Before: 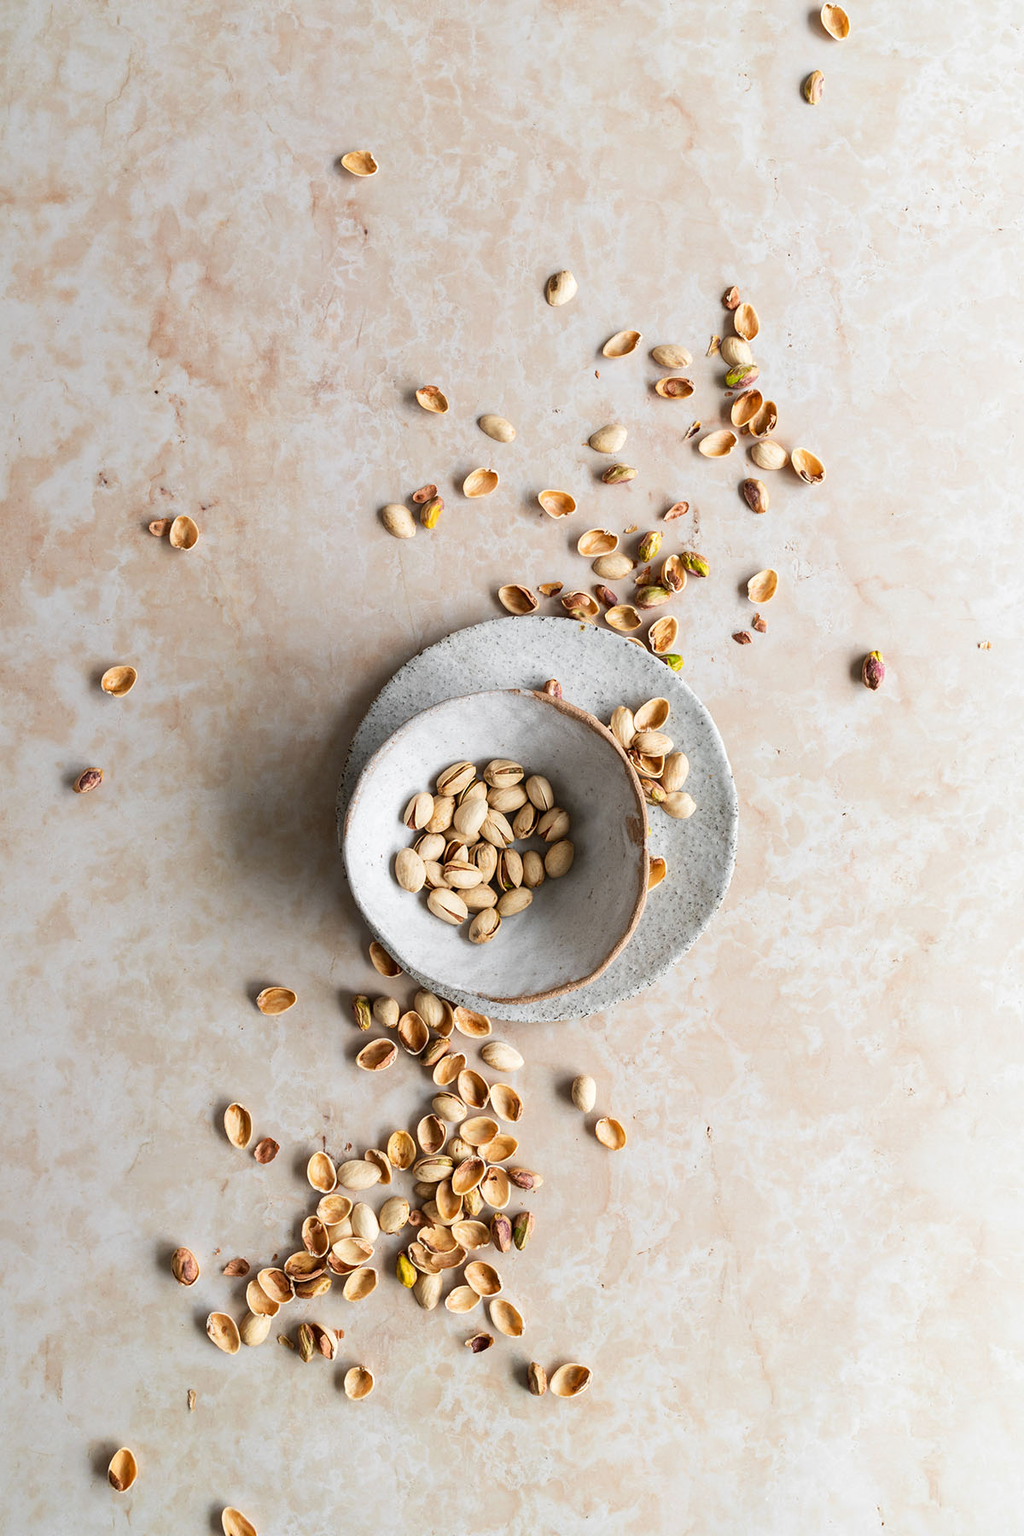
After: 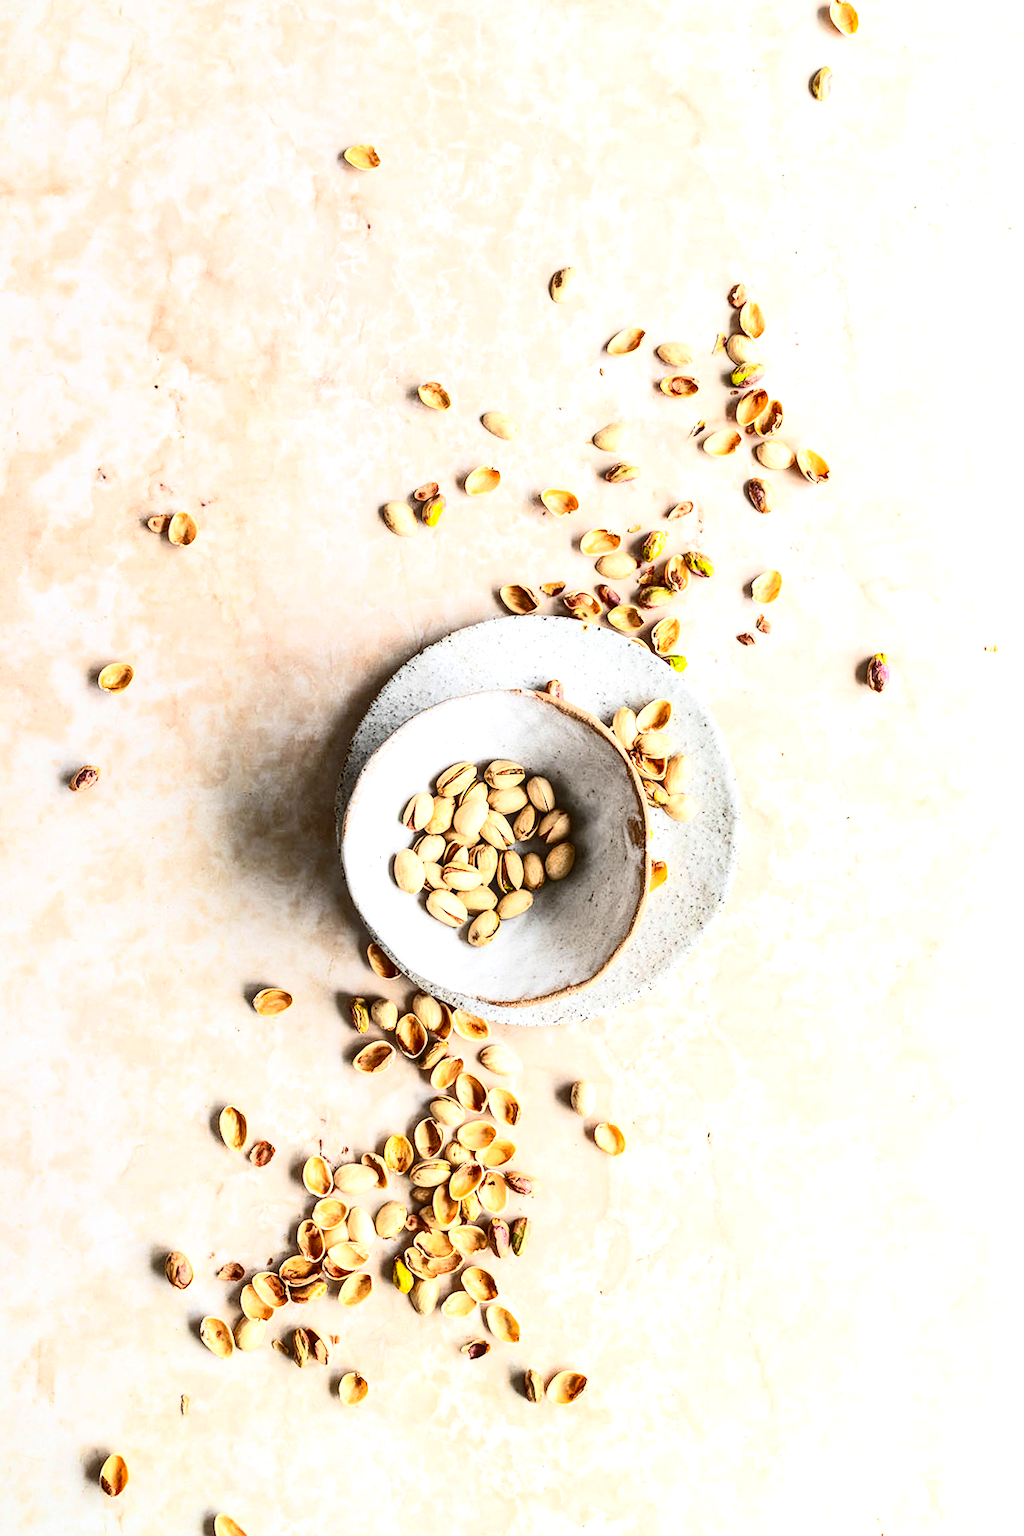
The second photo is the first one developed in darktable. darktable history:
crop and rotate: angle -0.386°
contrast brightness saturation: contrast 0.411, brightness 0.049, saturation 0.253
local contrast: on, module defaults
exposure: black level correction 0, exposure 0.703 EV, compensate exposure bias true, compensate highlight preservation false
